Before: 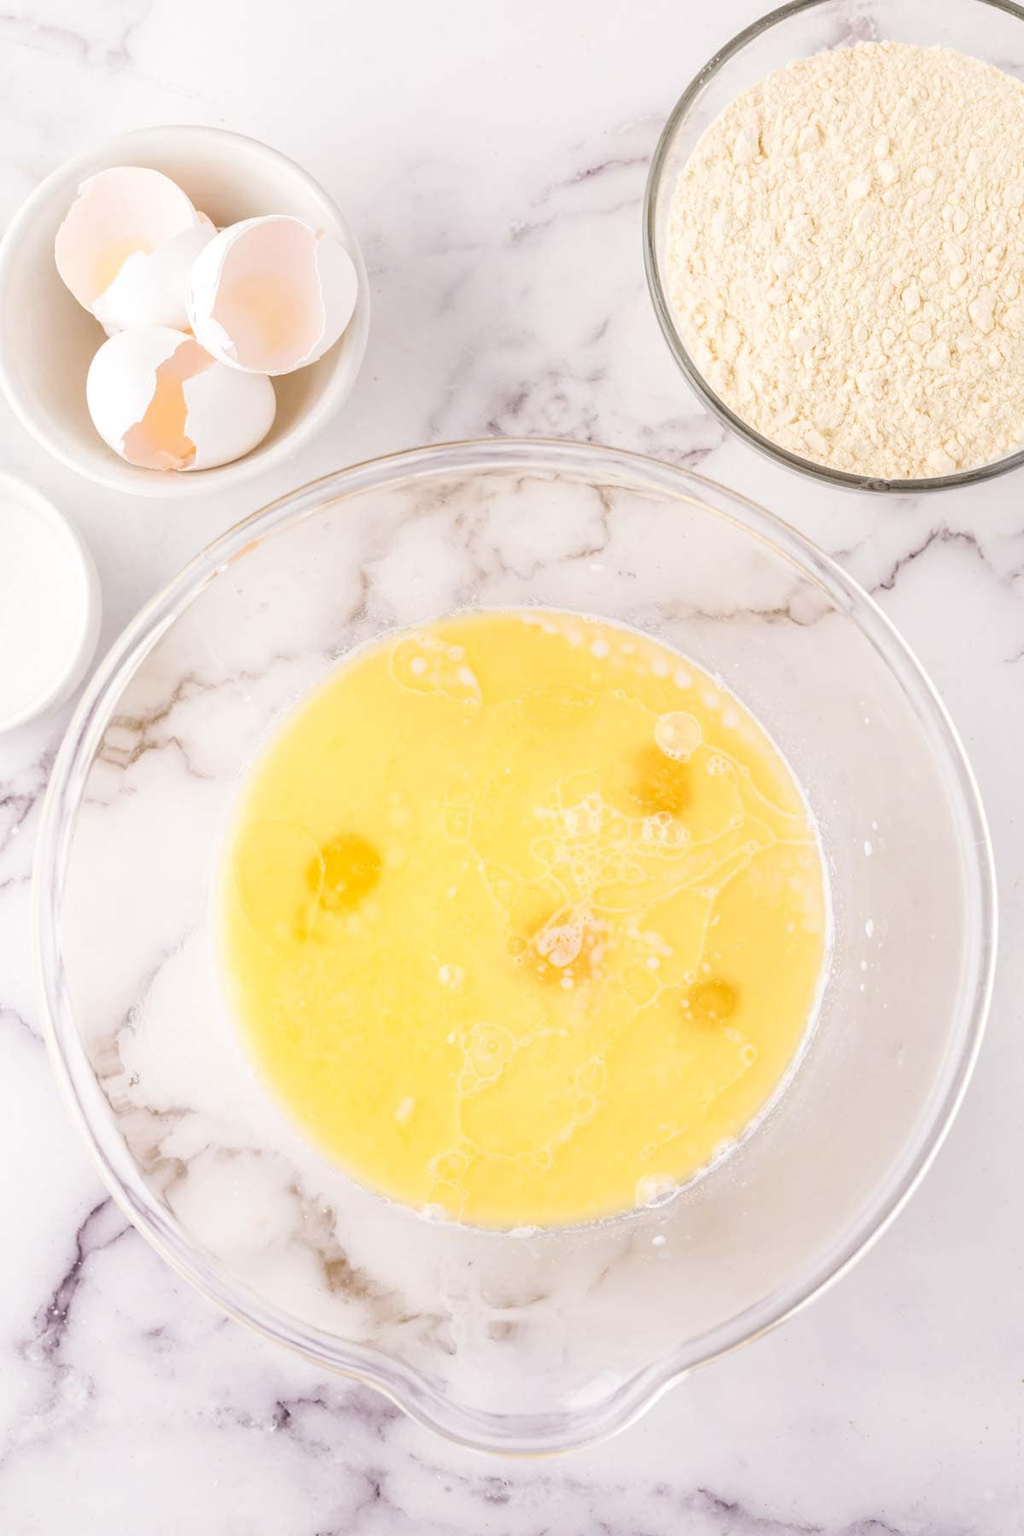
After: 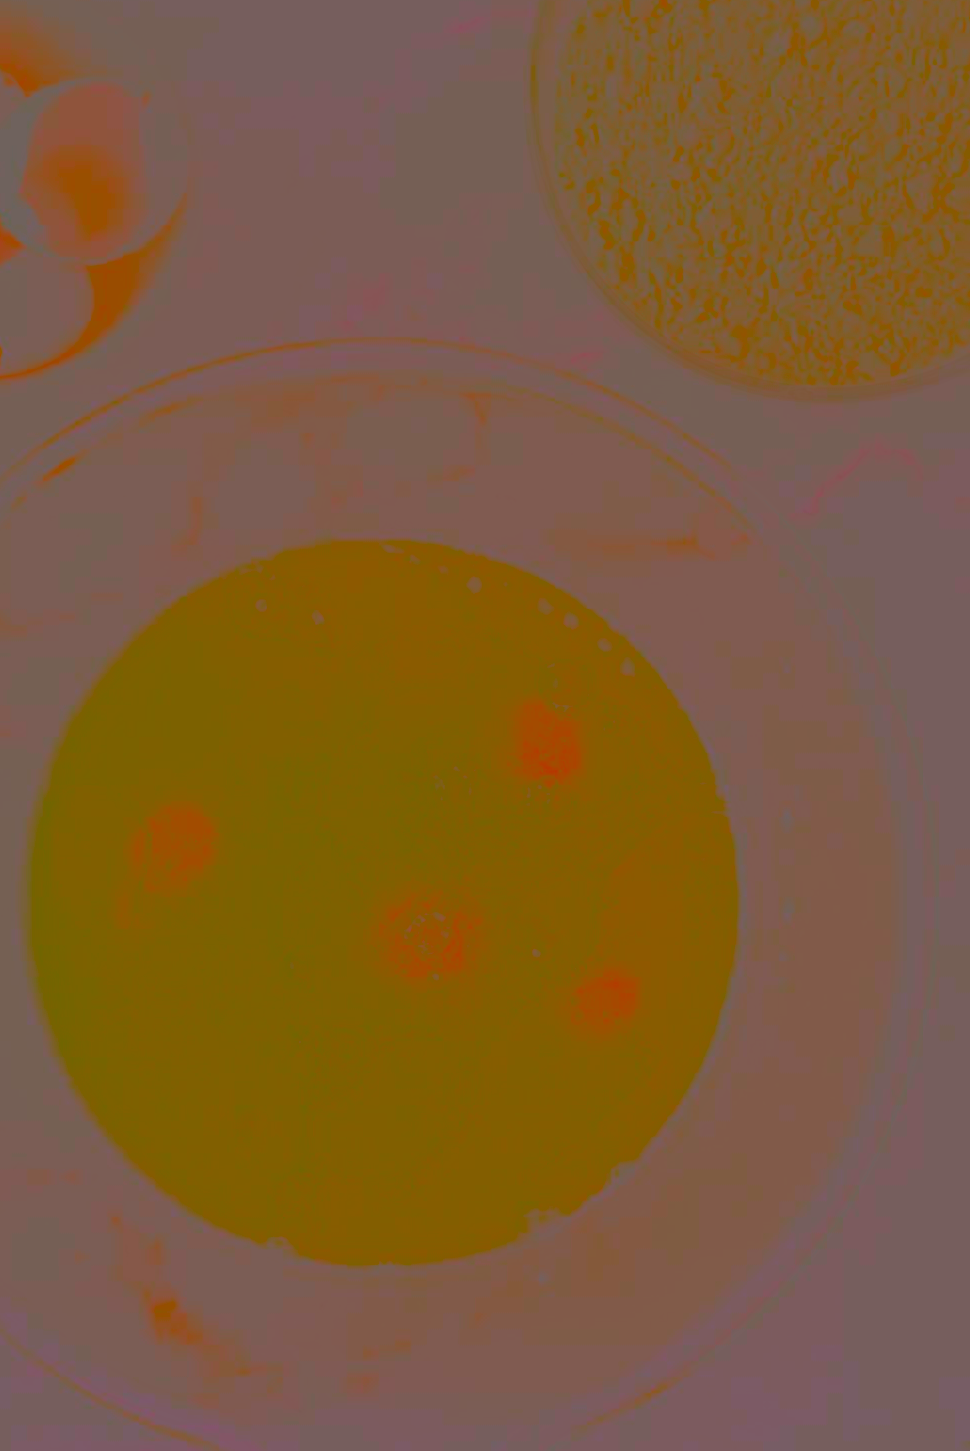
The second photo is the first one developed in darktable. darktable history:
crop: left 19.101%, top 9.754%, right 0%, bottom 9.629%
local contrast: on, module defaults
contrast brightness saturation: contrast -0.981, brightness -0.179, saturation 0.746
exposure: black level correction 0, exposure 0.899 EV, compensate highlight preservation false
shadows and highlights: shadows 58.64, soften with gaussian
color correction: highlights a* 11.49, highlights b* 11.53
sharpen: amount 0.209
